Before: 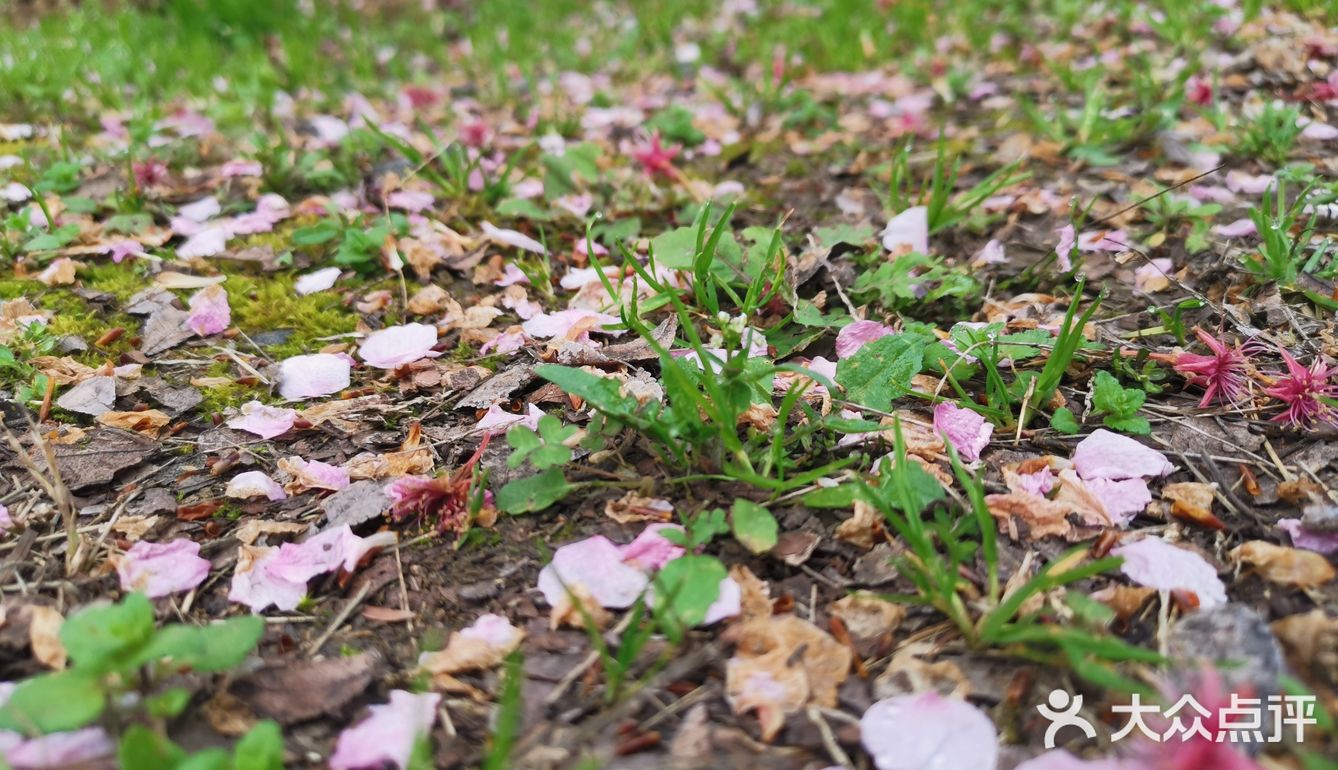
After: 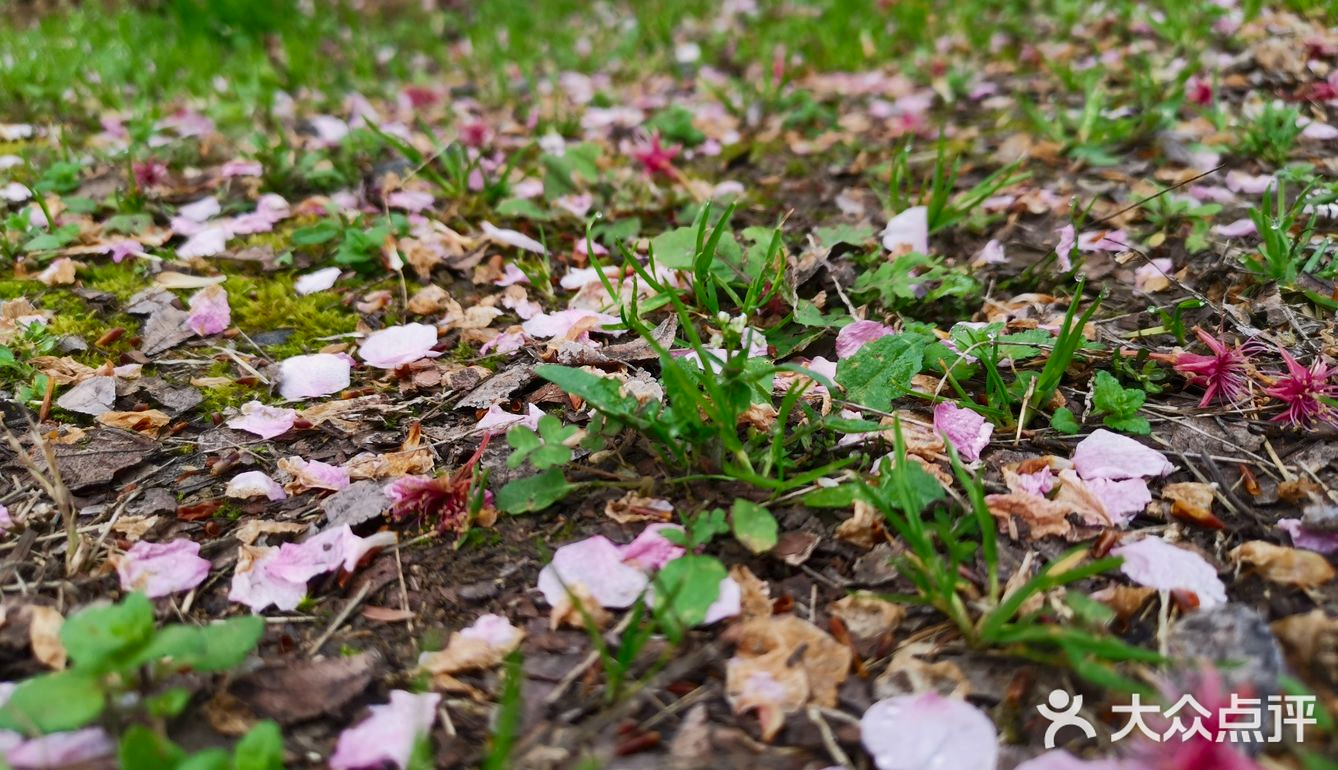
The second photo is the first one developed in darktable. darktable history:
contrast brightness saturation: contrast 0.07, brightness -0.13, saturation 0.06
rotate and perspective: crop left 0, crop top 0
